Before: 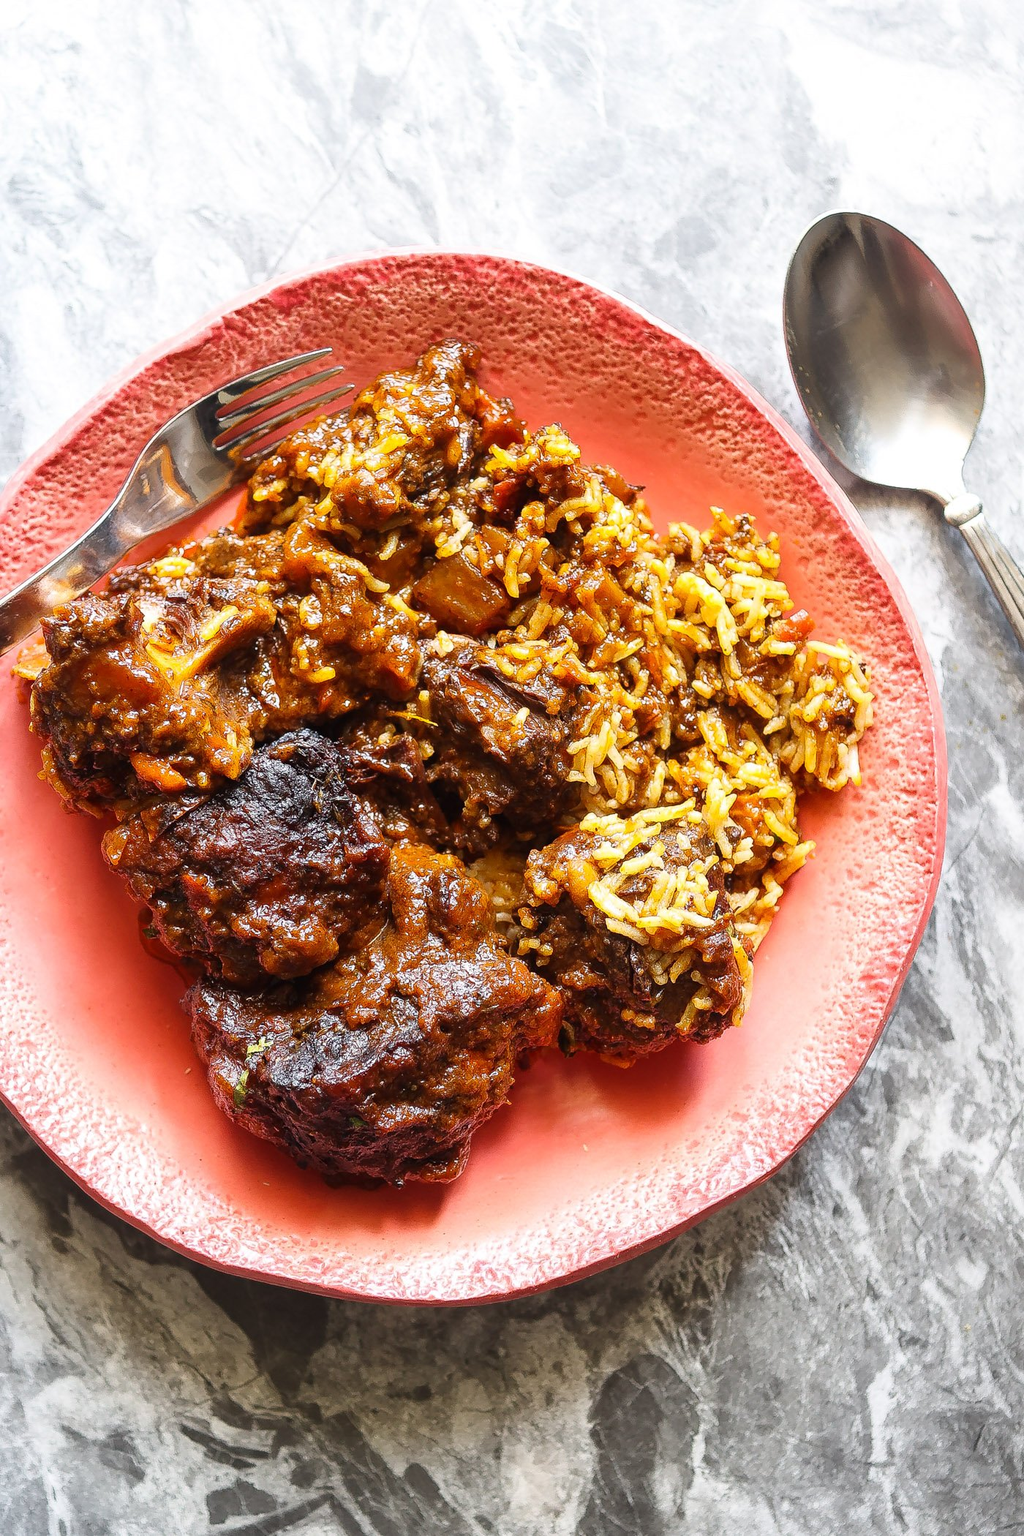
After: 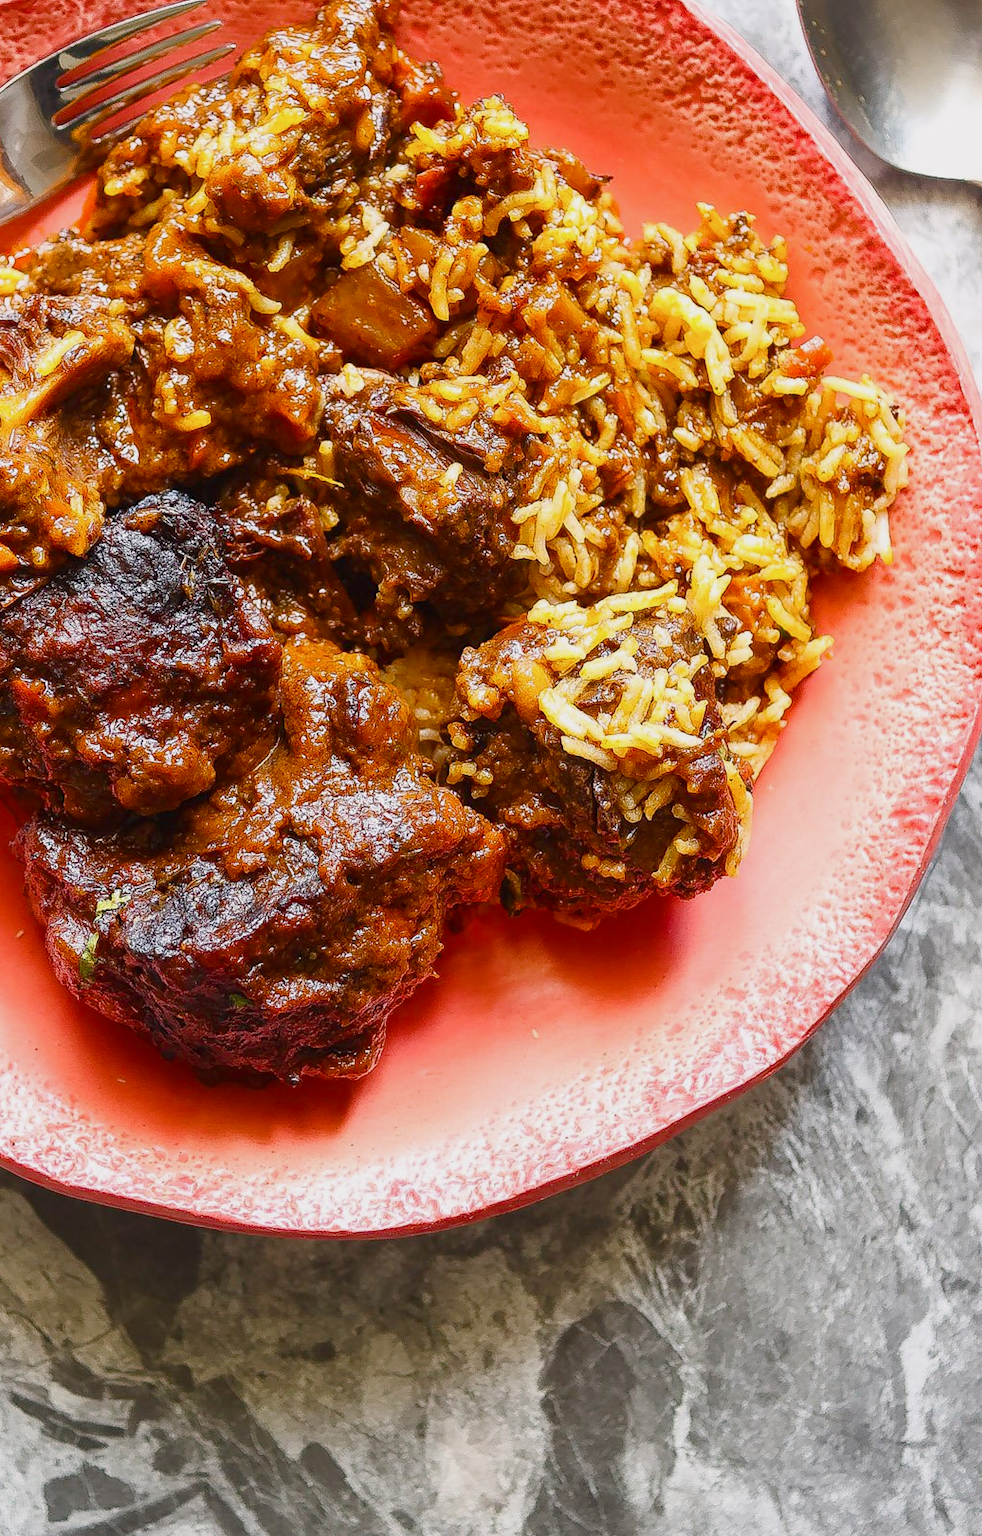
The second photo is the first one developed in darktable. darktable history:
crop: left 16.871%, top 22.857%, right 9.116%
color balance rgb: shadows lift › chroma 1%, shadows lift › hue 113°, highlights gain › chroma 0.2%, highlights gain › hue 333°, perceptual saturation grading › global saturation 20%, perceptual saturation grading › highlights -25%, perceptual saturation grading › shadows 25%, contrast -10%
